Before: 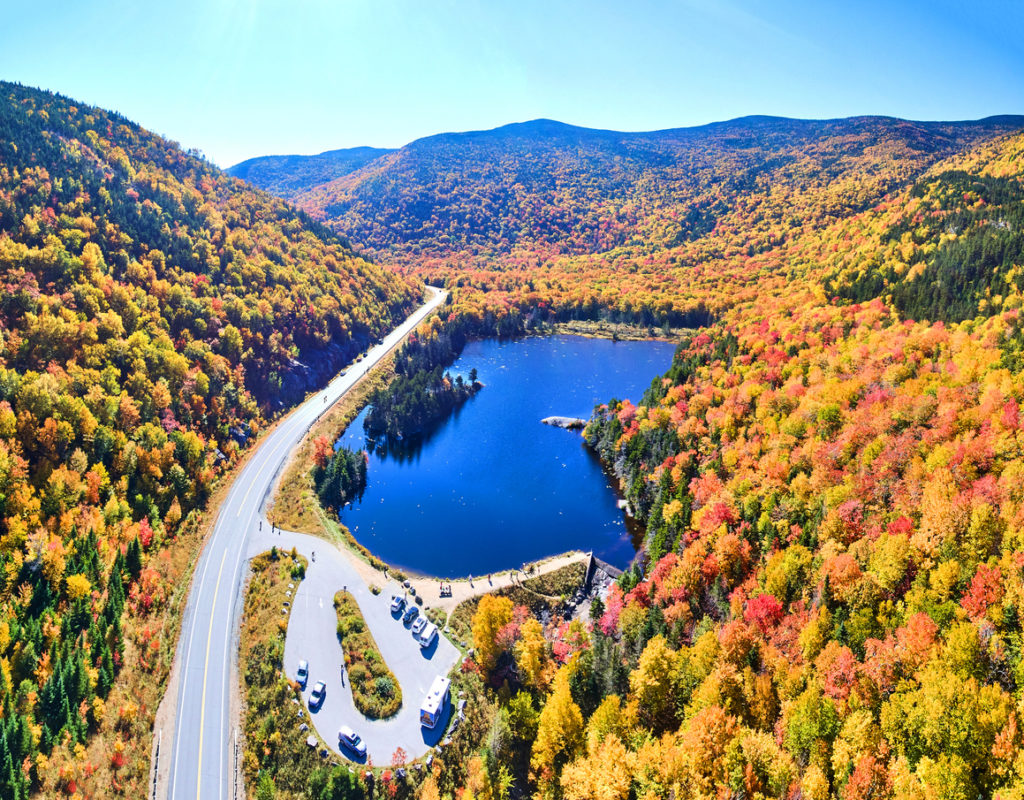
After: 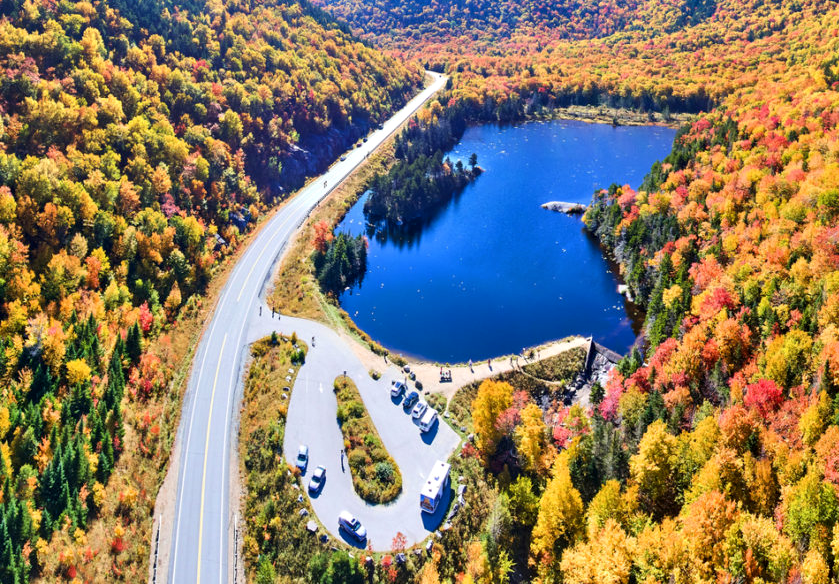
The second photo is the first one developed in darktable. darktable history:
crop: top 26.909%, right 17.987%
contrast equalizer: y [[0.439, 0.44, 0.442, 0.457, 0.493, 0.498], [0.5 ×6], [0.5 ×6], [0 ×6], [0 ×6]], mix -0.286
